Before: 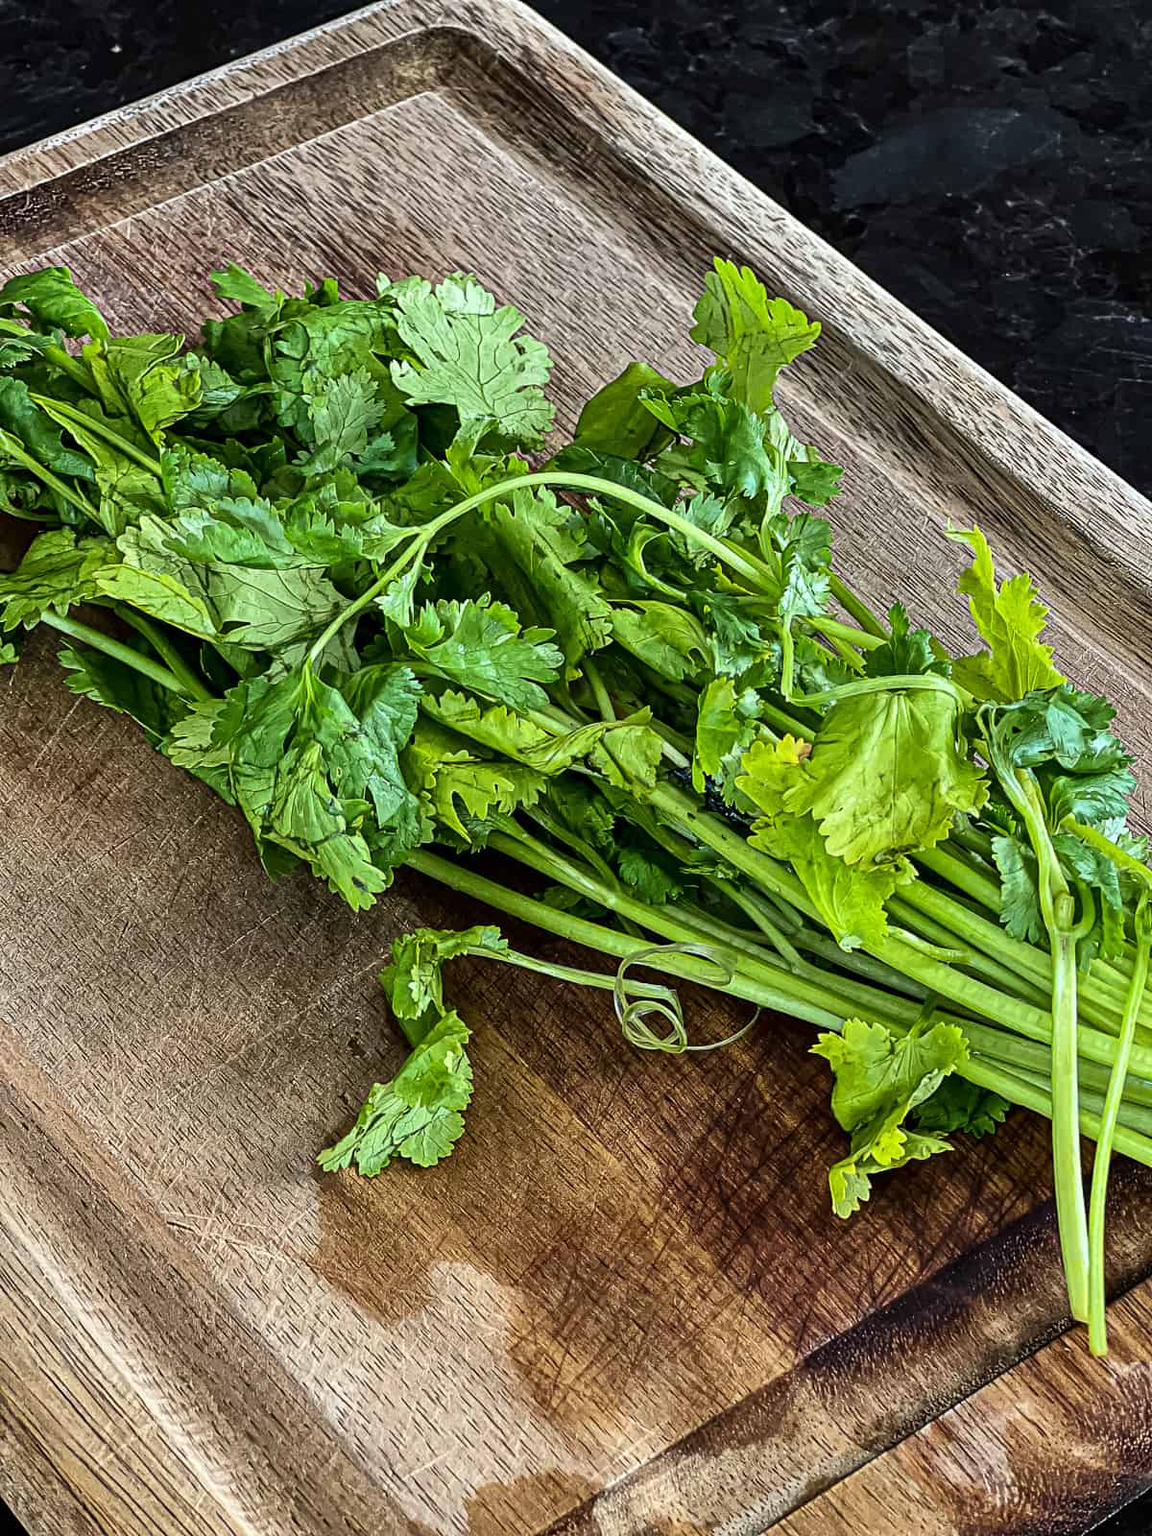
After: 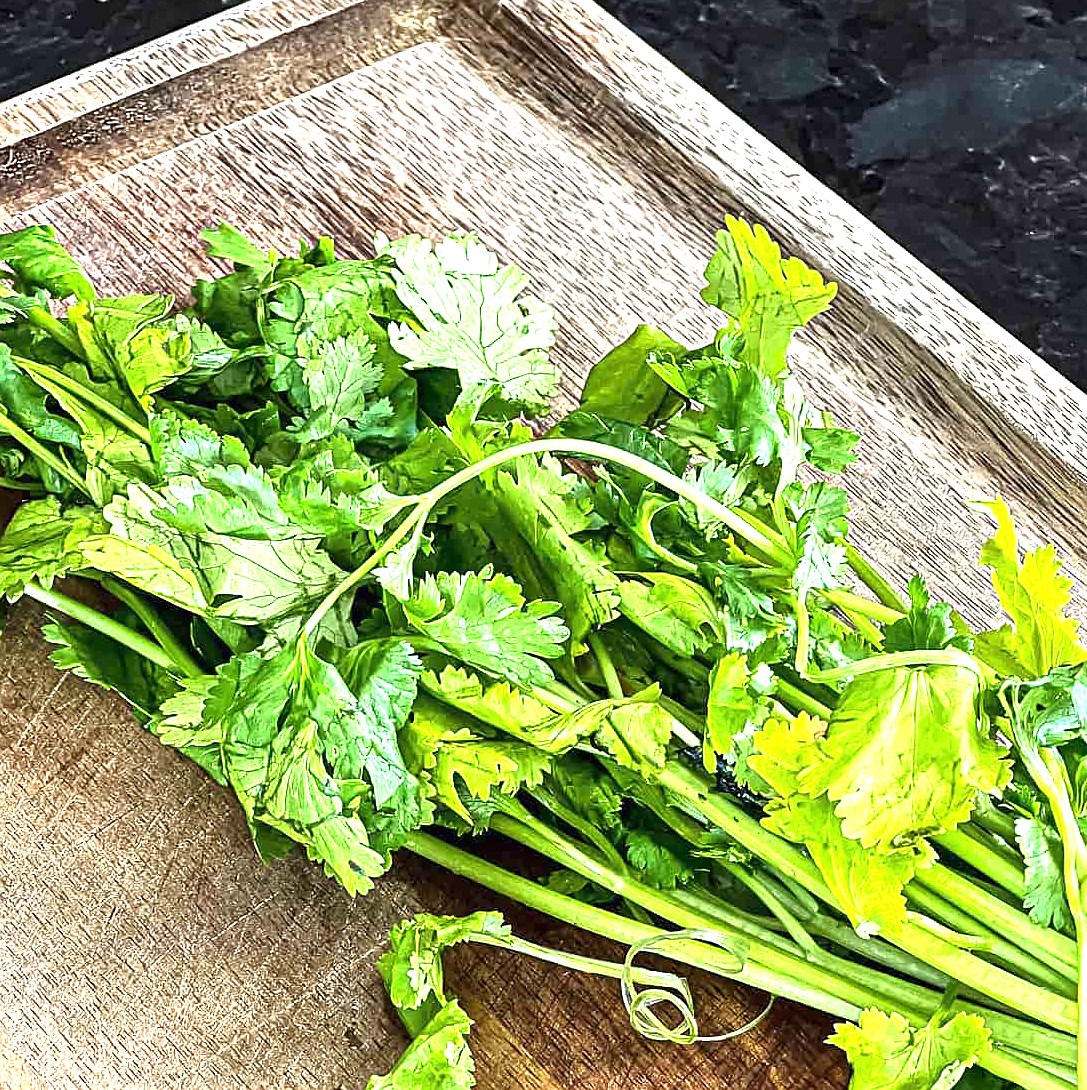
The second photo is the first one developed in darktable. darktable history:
crop: left 1.572%, top 3.352%, right 7.775%, bottom 28.486%
sharpen: radius 1.042
exposure: black level correction 0, exposure 1.57 EV, compensate exposure bias true, compensate highlight preservation false
